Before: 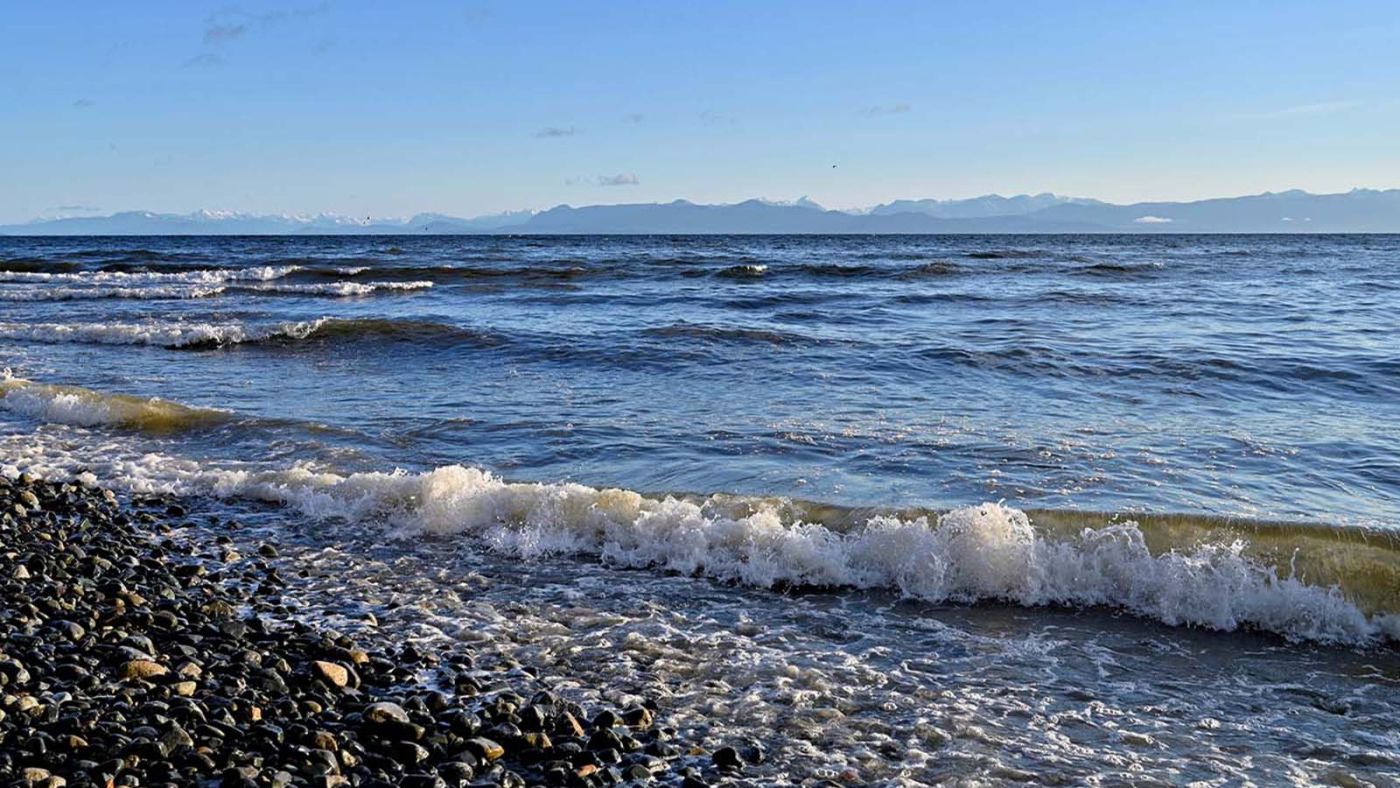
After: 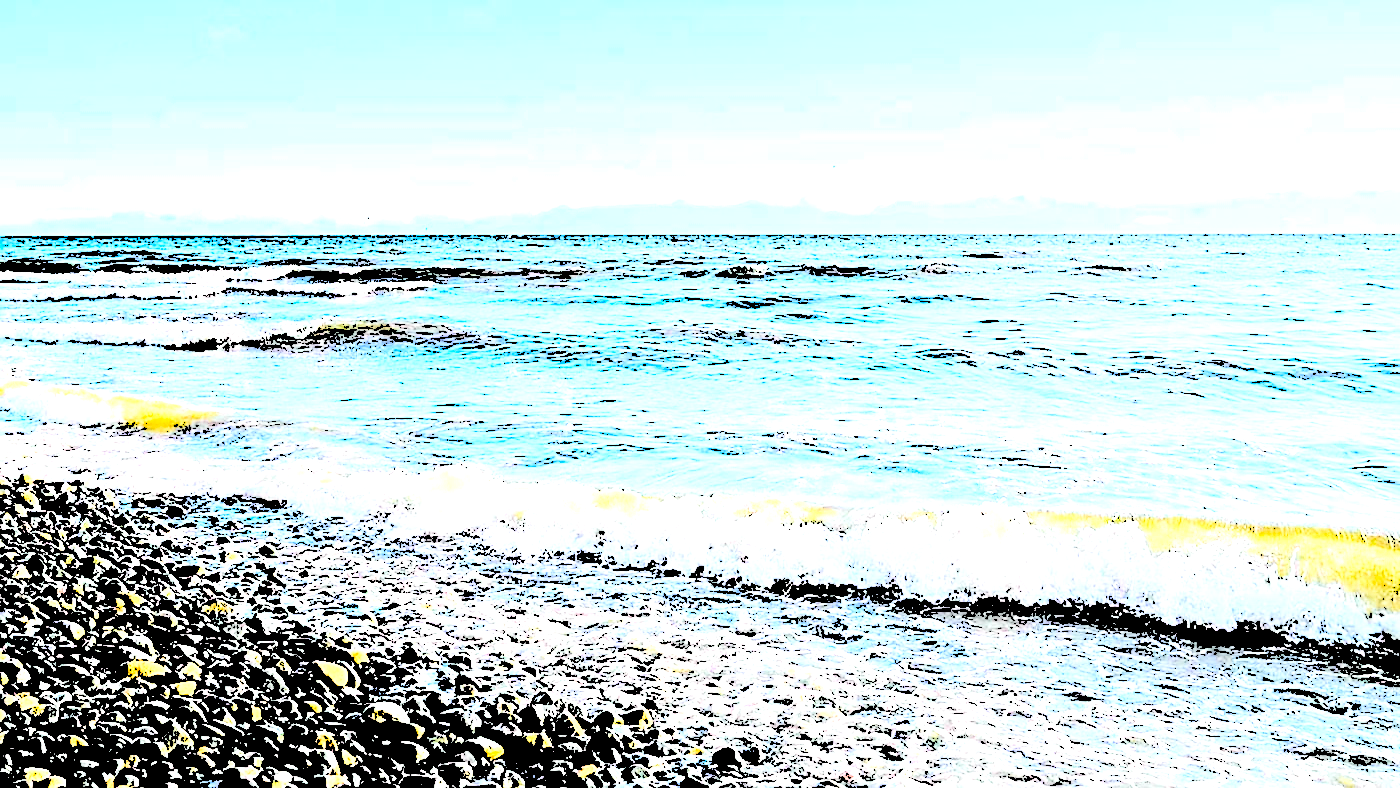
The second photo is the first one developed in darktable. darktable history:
exposure: exposure 0.3 EV, compensate highlight preservation false
levels: levels [0.246, 0.246, 0.506]
tone equalizer: -7 EV 0.18 EV, -6 EV 0.12 EV, -5 EV 0.08 EV, -4 EV 0.04 EV, -2 EV -0.02 EV, -1 EV -0.04 EV, +0 EV -0.06 EV, luminance estimator HSV value / RGB max
sharpen: on, module defaults
tone curve: curves: ch0 [(0, 0.012) (0.093, 0.11) (0.345, 0.425) (0.457, 0.562) (0.628, 0.738) (0.839, 0.909) (0.998, 0.978)]; ch1 [(0, 0) (0.437, 0.408) (0.472, 0.47) (0.502, 0.497) (0.527, 0.523) (0.568, 0.577) (0.62, 0.66) (0.669, 0.748) (0.859, 0.899) (1, 1)]; ch2 [(0, 0) (0.33, 0.301) (0.421, 0.443) (0.473, 0.498) (0.509, 0.502) (0.535, 0.545) (0.549, 0.576) (0.644, 0.703) (1, 1)], color space Lab, independent channels, preserve colors none
